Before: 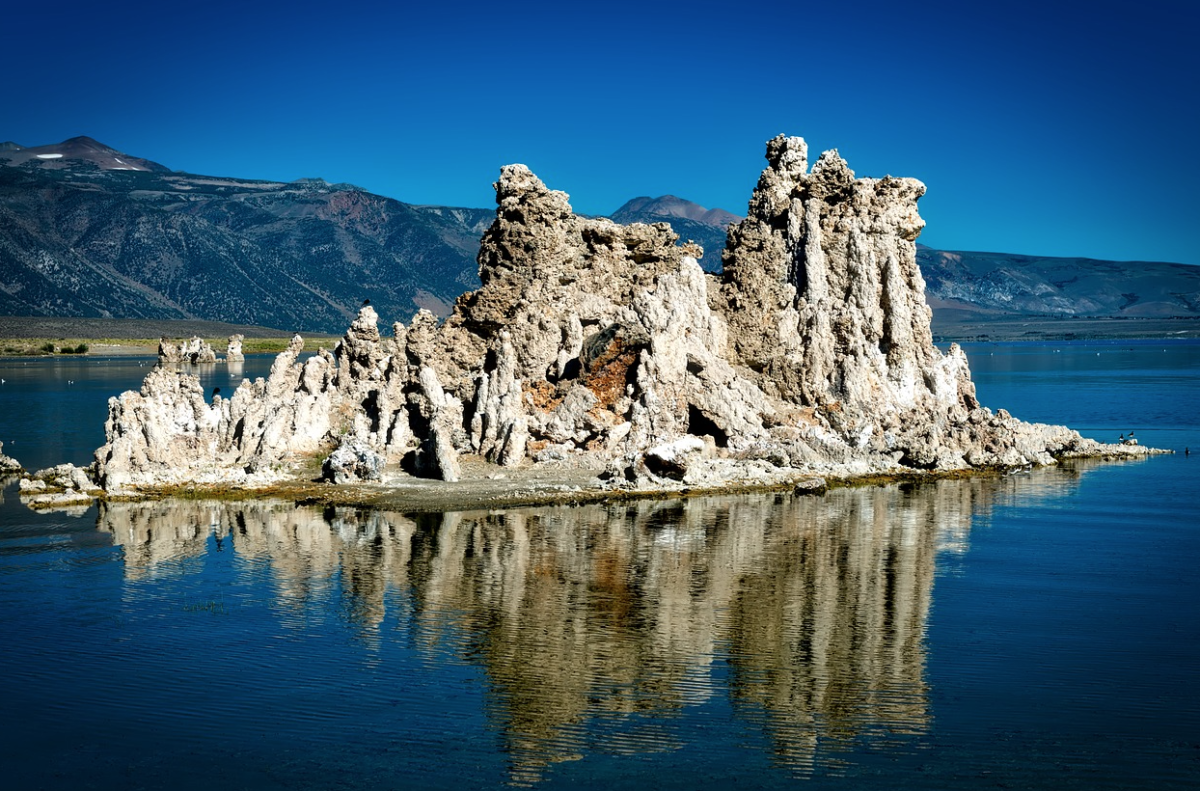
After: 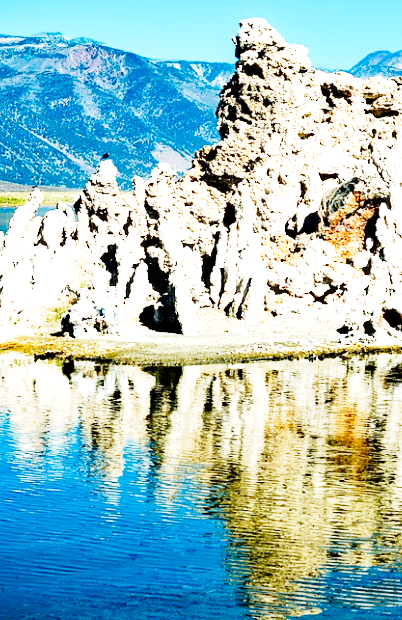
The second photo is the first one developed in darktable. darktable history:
base curve: curves: ch0 [(0, 0) (0, 0.001) (0.001, 0.001) (0.004, 0.002) (0.007, 0.004) (0.015, 0.013) (0.033, 0.045) (0.052, 0.096) (0.075, 0.17) (0.099, 0.241) (0.163, 0.42) (0.219, 0.55) (0.259, 0.616) (0.327, 0.722) (0.365, 0.765) (0.522, 0.873) (0.547, 0.881) (0.689, 0.919) (0.826, 0.952) (1, 1)], preserve colors none
haze removal: compatibility mode true, adaptive false
exposure: black level correction 0, exposure 1.379 EV, compensate exposure bias true, compensate highlight preservation false
crop and rotate: left 21.77%, top 18.528%, right 44.676%, bottom 2.997%
